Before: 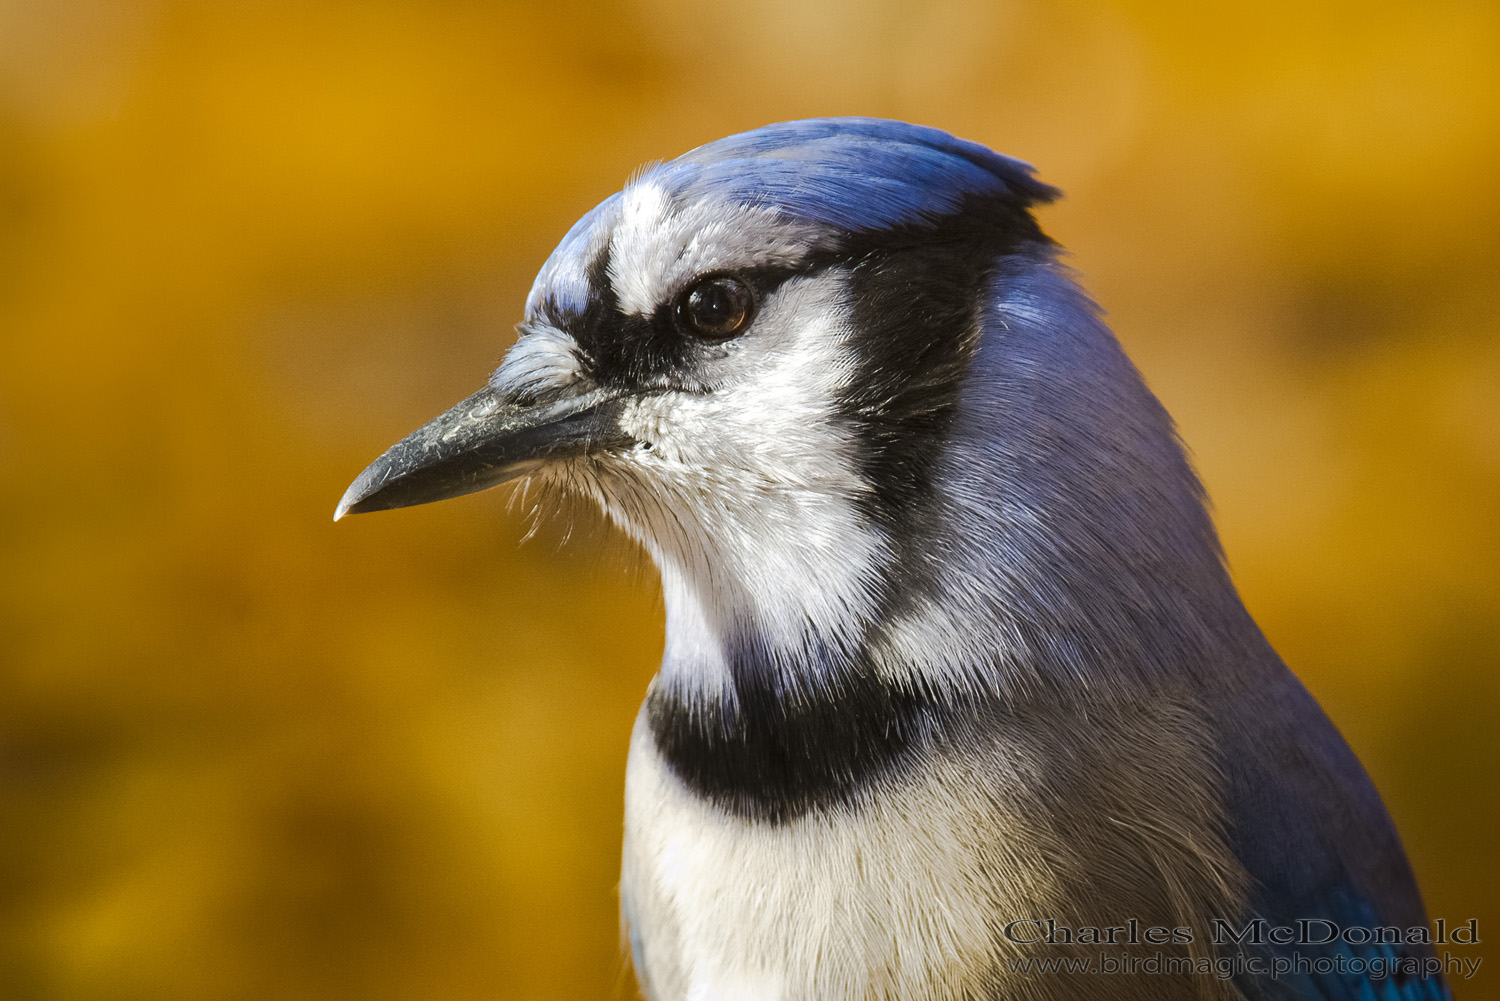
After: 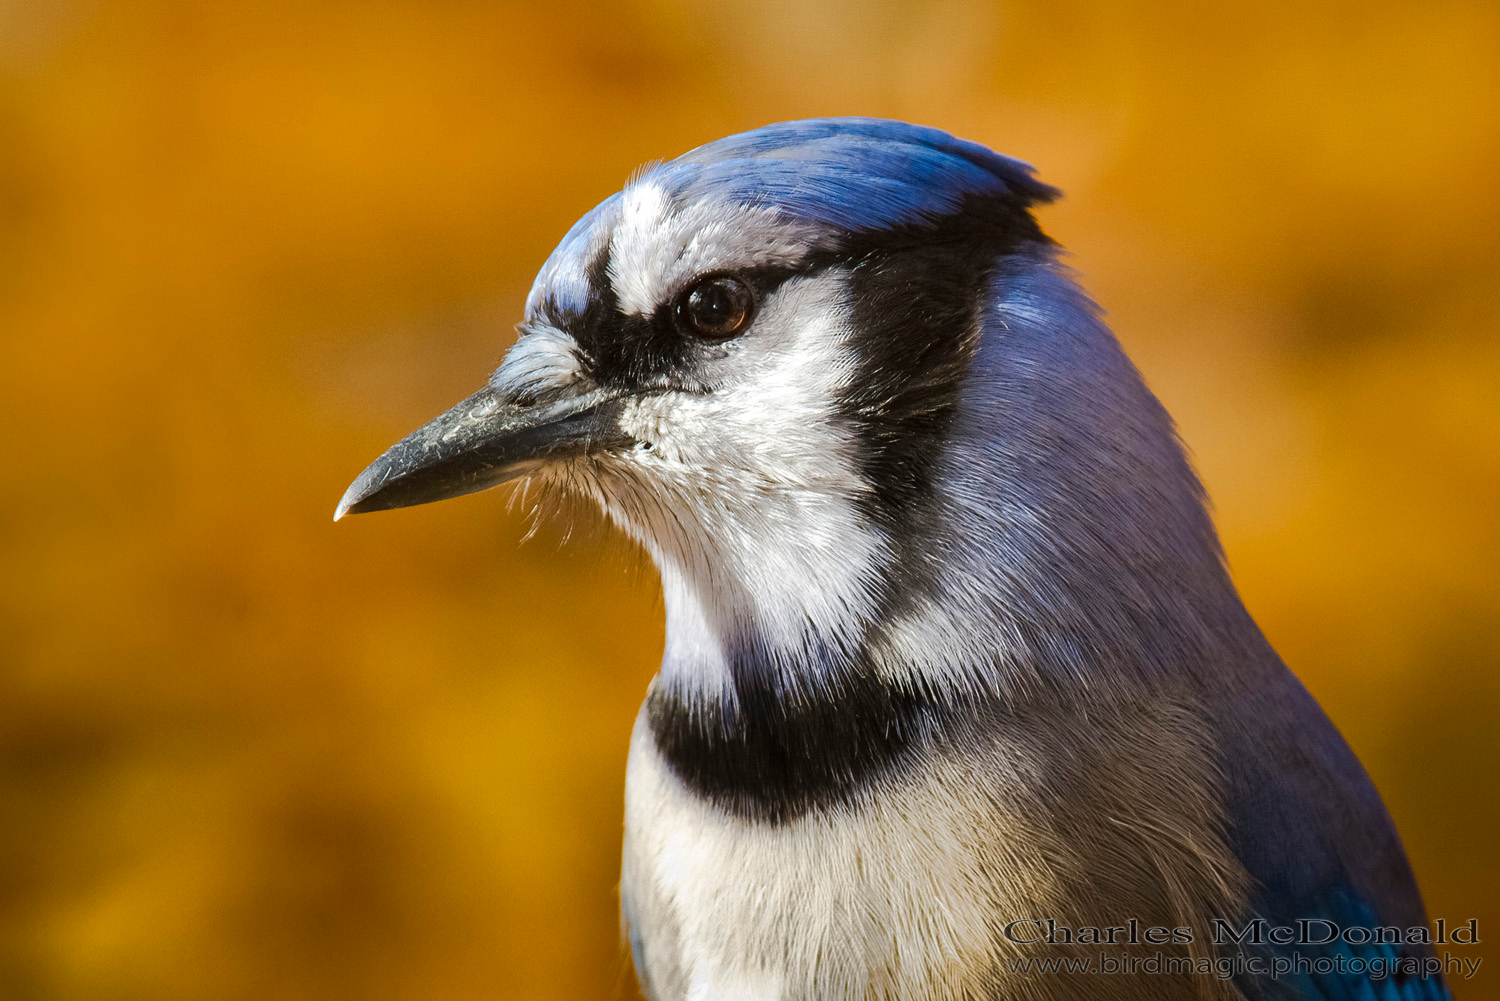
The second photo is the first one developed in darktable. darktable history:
shadows and highlights: shadows 19.12, highlights -83.21, soften with gaussian
